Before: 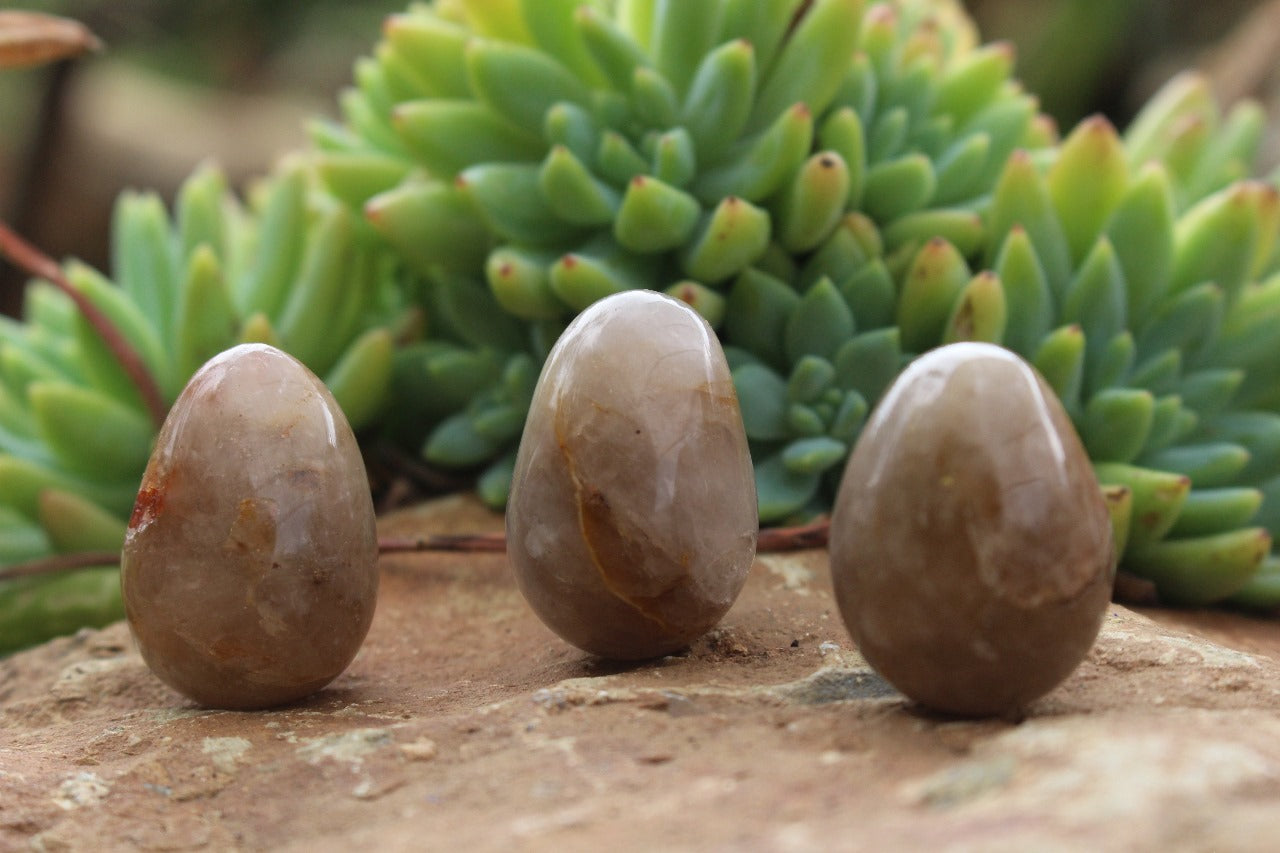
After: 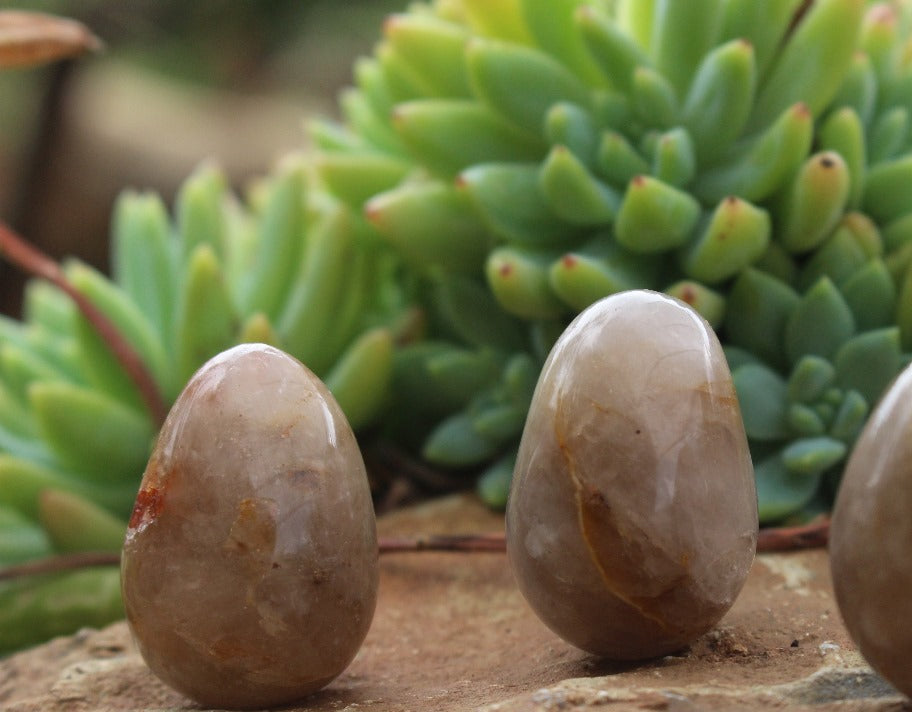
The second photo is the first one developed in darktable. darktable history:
crop: right 28.709%, bottom 16.478%
